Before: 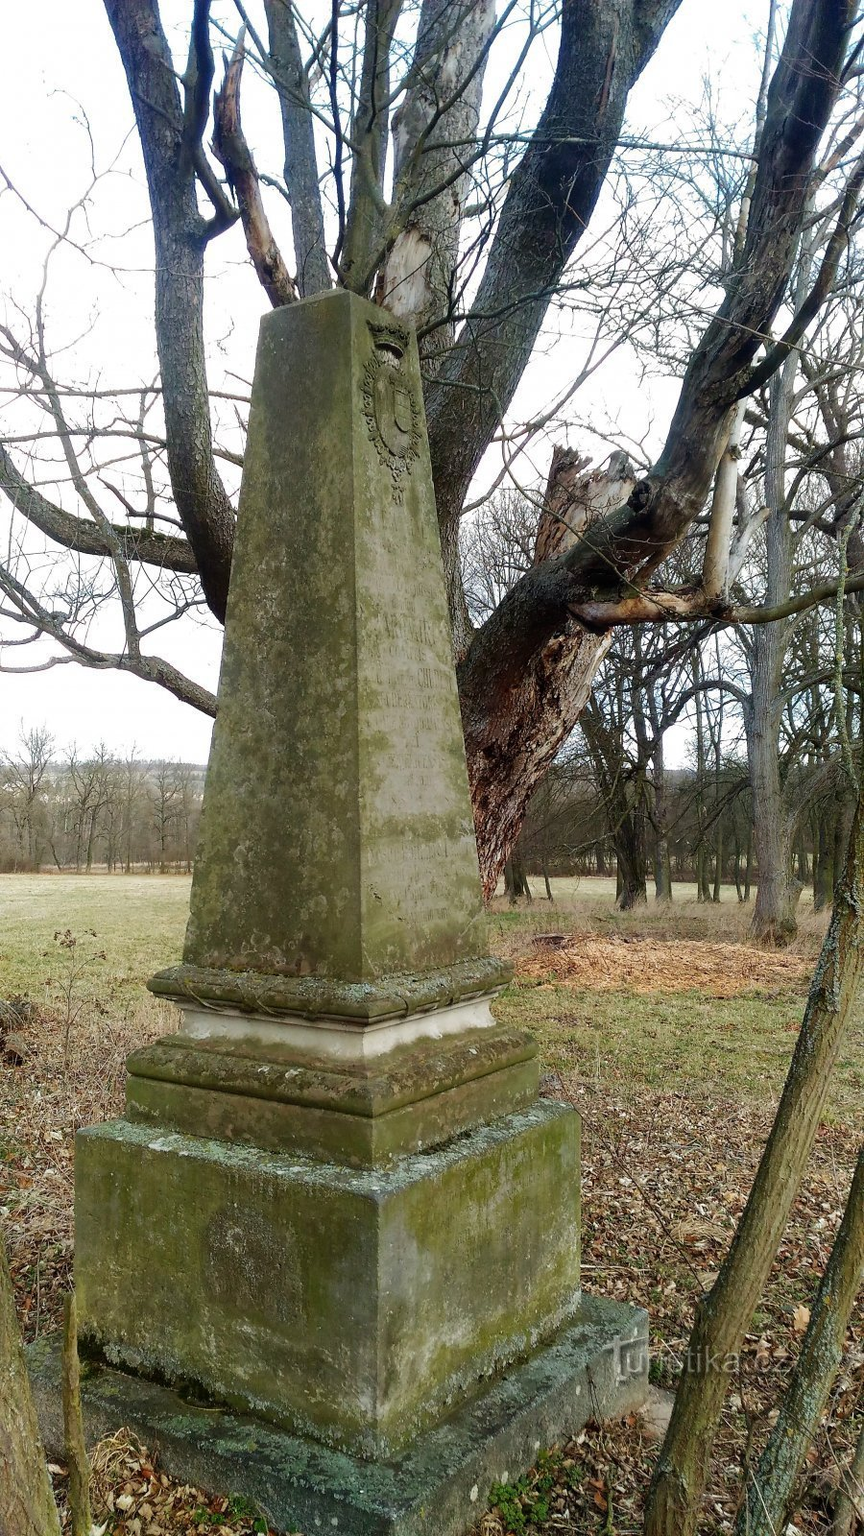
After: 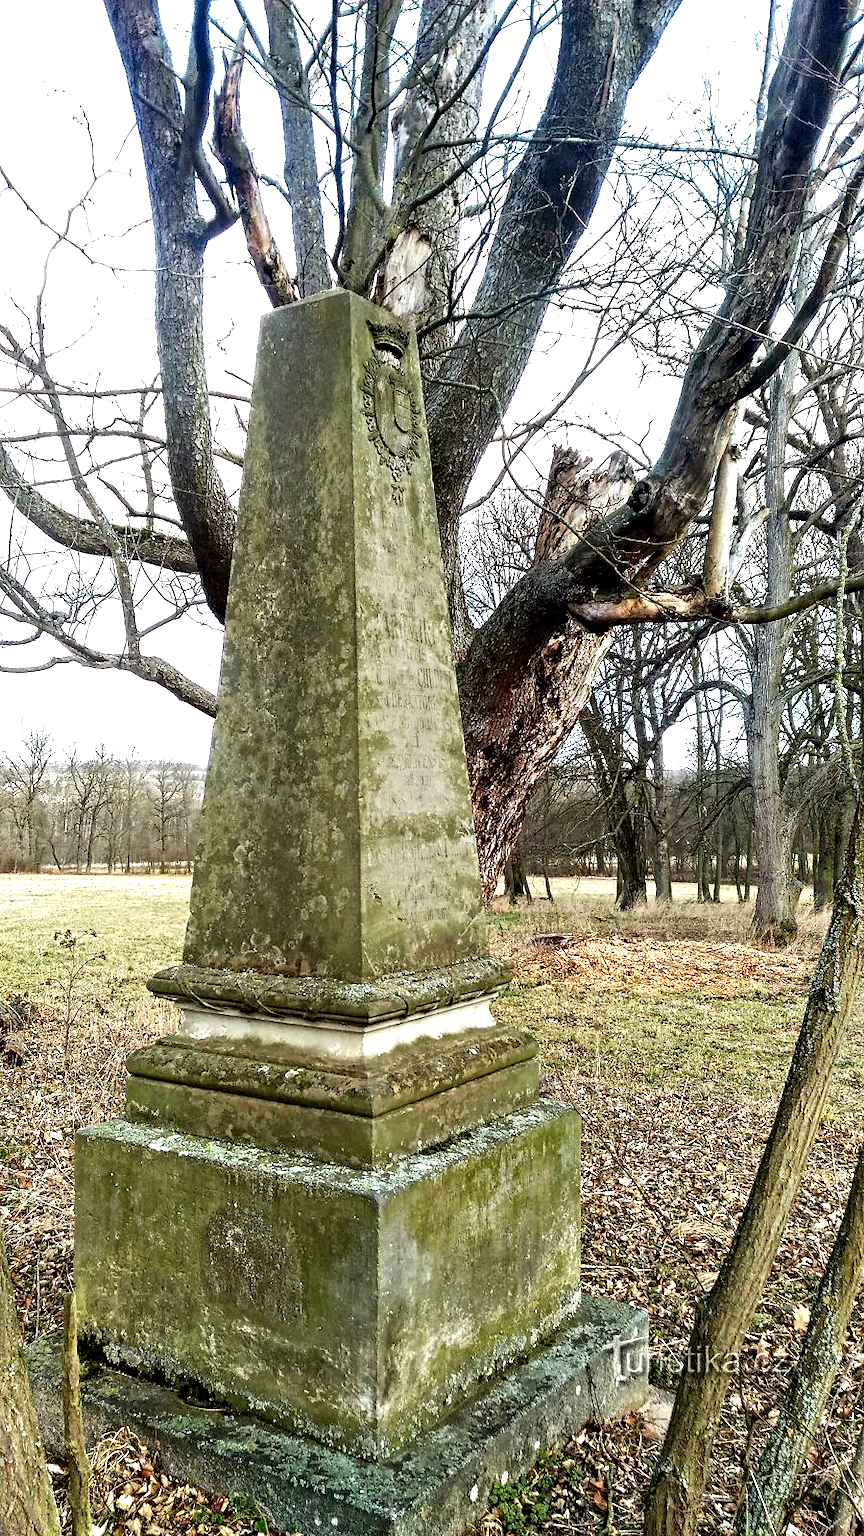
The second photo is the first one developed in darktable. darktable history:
exposure: black level correction 0, exposure 0.7 EV, compensate exposure bias true, compensate highlight preservation false
contrast equalizer: y [[0.5, 0.542, 0.583, 0.625, 0.667, 0.708], [0.5 ×6], [0.5 ×6], [0 ×6], [0 ×6]]
